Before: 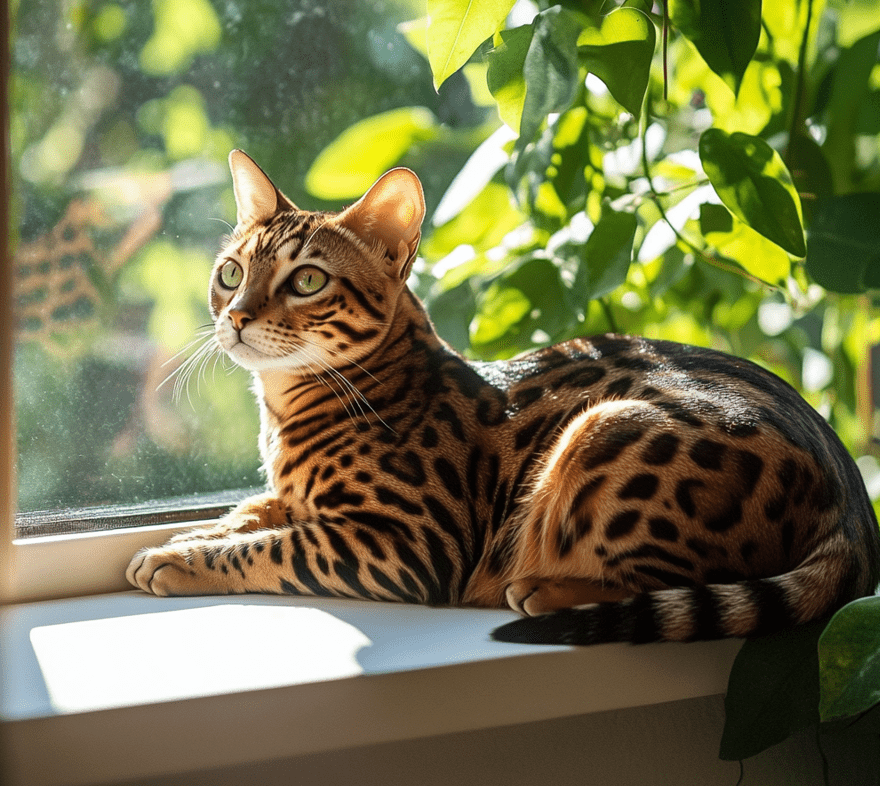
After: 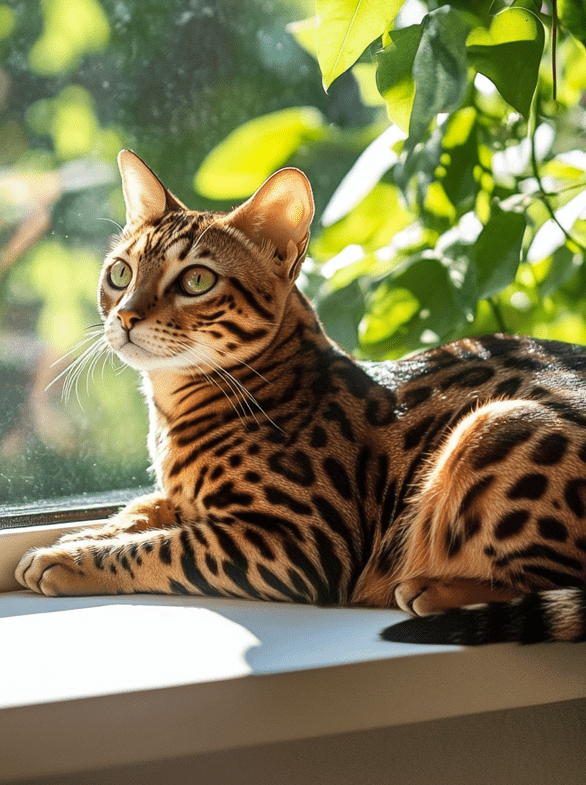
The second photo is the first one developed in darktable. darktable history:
crop and rotate: left 12.673%, right 20.66%
shadows and highlights: soften with gaussian
